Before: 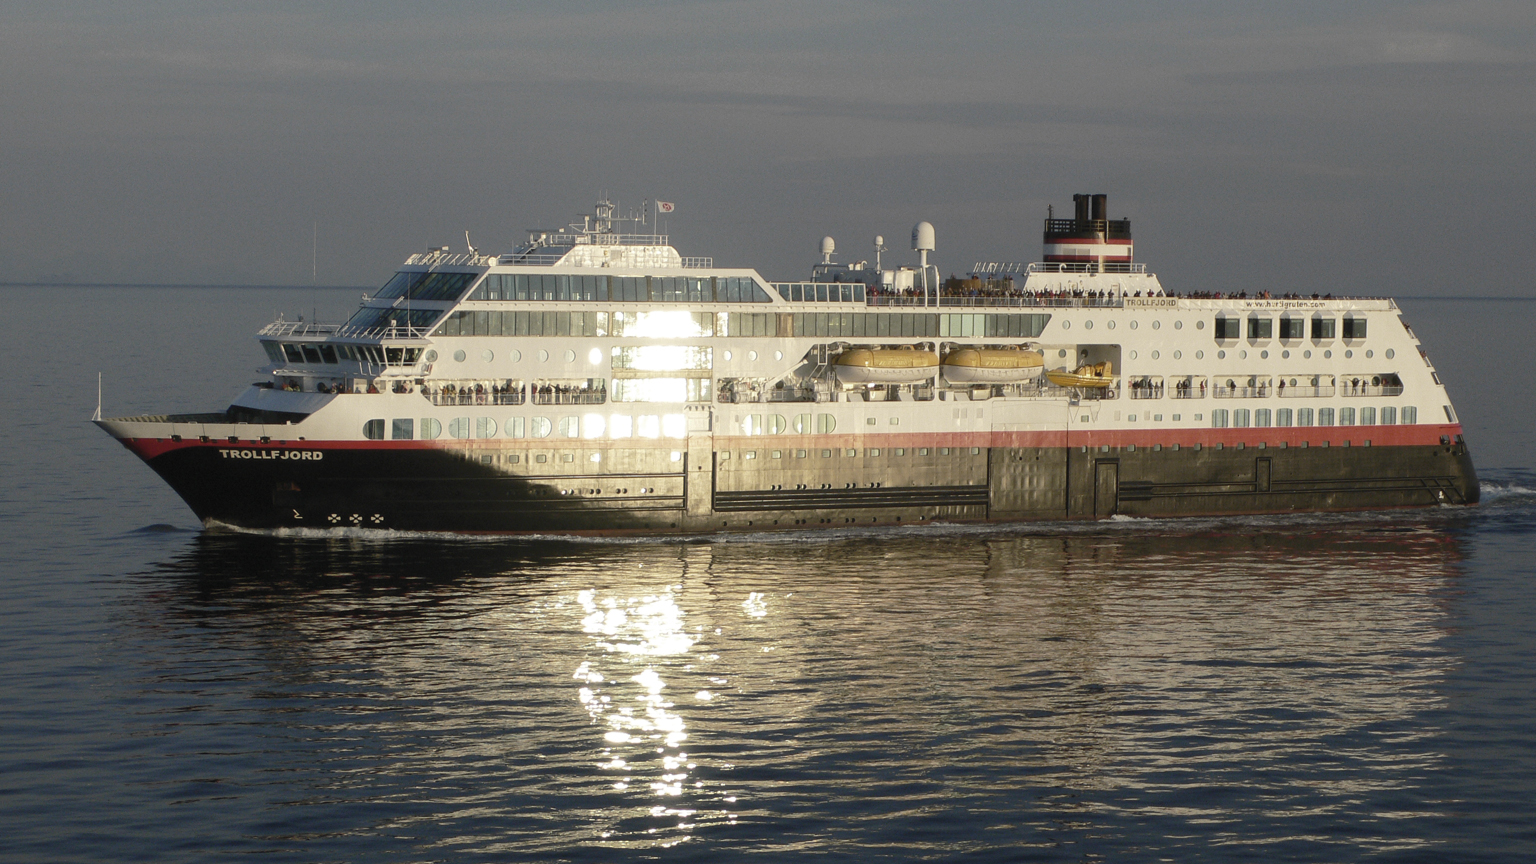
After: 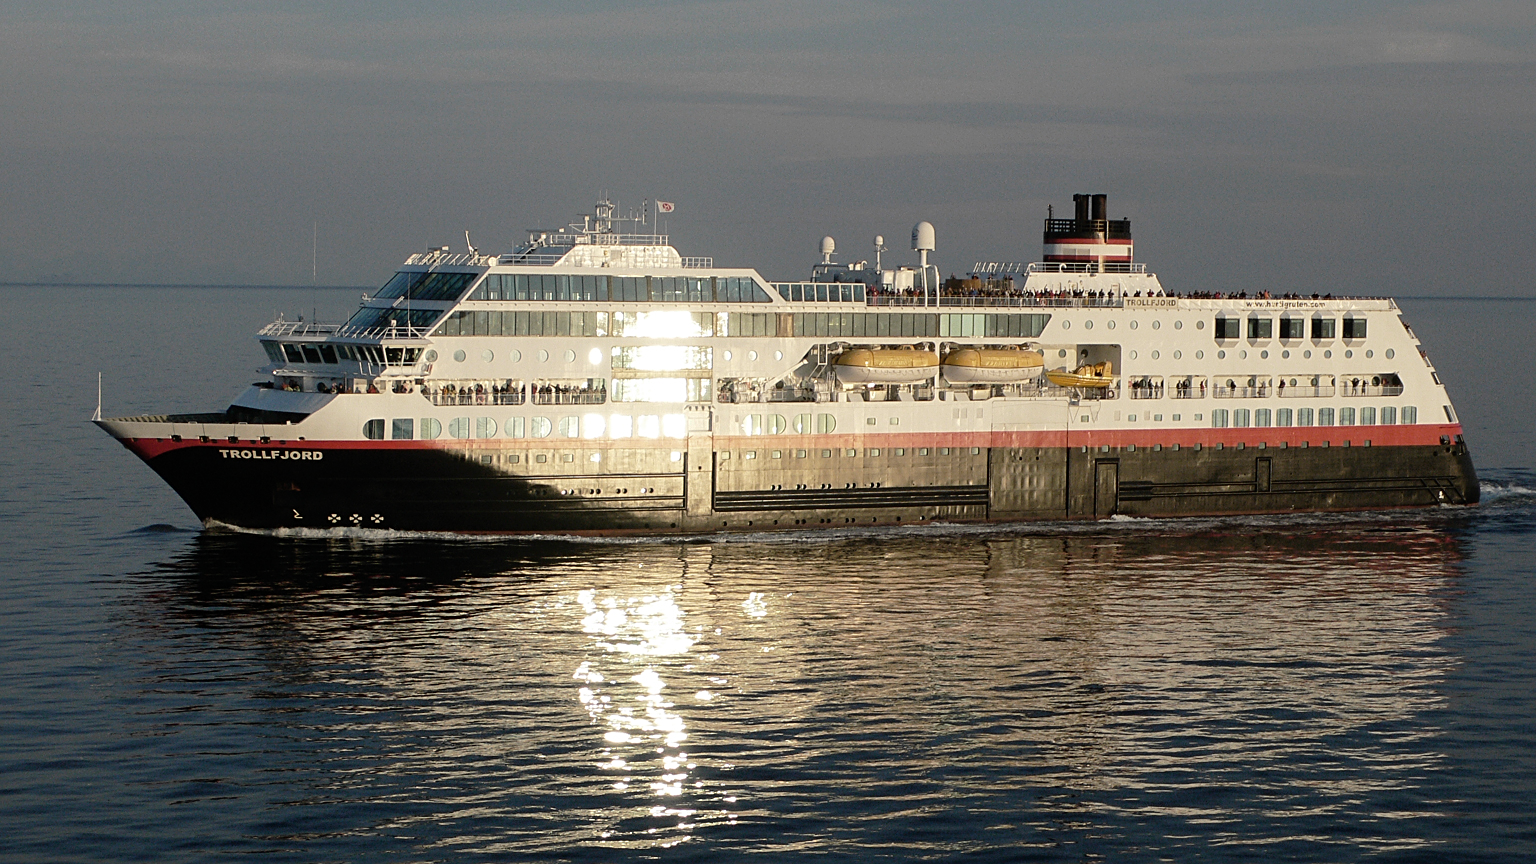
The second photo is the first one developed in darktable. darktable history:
sharpen: on, module defaults
rgb curve: curves: ch0 [(0, 0) (0.136, 0.078) (0.262, 0.245) (0.414, 0.42) (1, 1)], compensate middle gray true, preserve colors basic power
